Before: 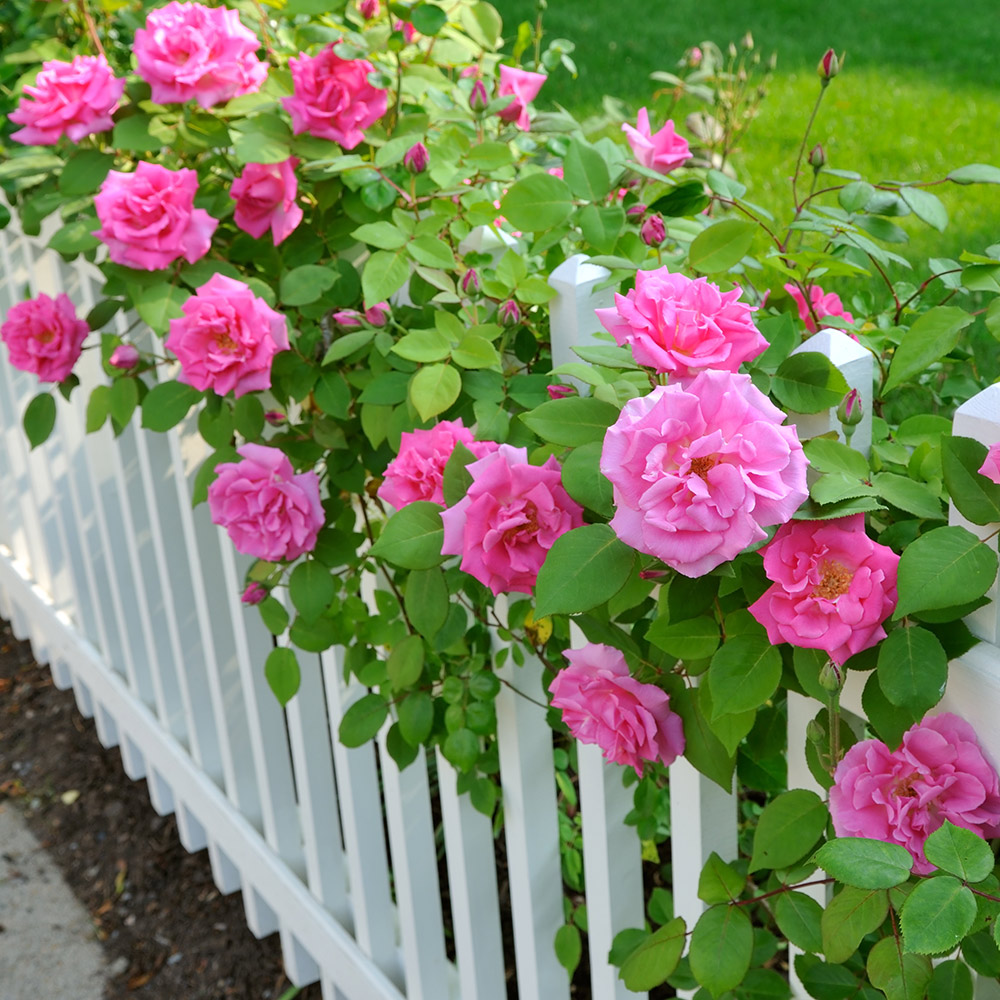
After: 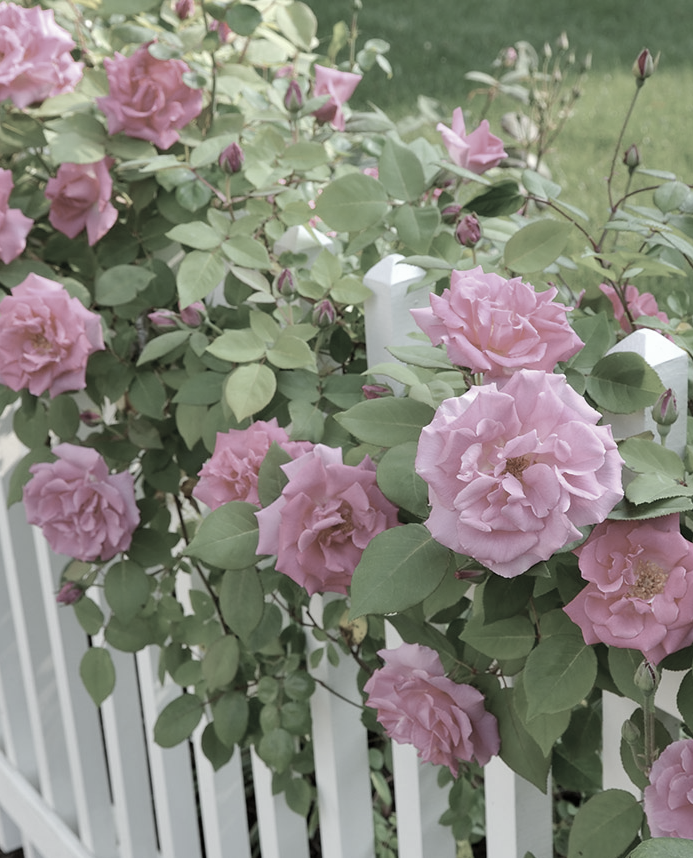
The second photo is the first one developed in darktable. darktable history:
color zones: curves: ch1 [(0, 0.153) (0.143, 0.15) (0.286, 0.151) (0.429, 0.152) (0.571, 0.152) (0.714, 0.151) (0.857, 0.151) (1, 0.153)]
crop: left 18.582%, right 12.113%, bottom 14.155%
